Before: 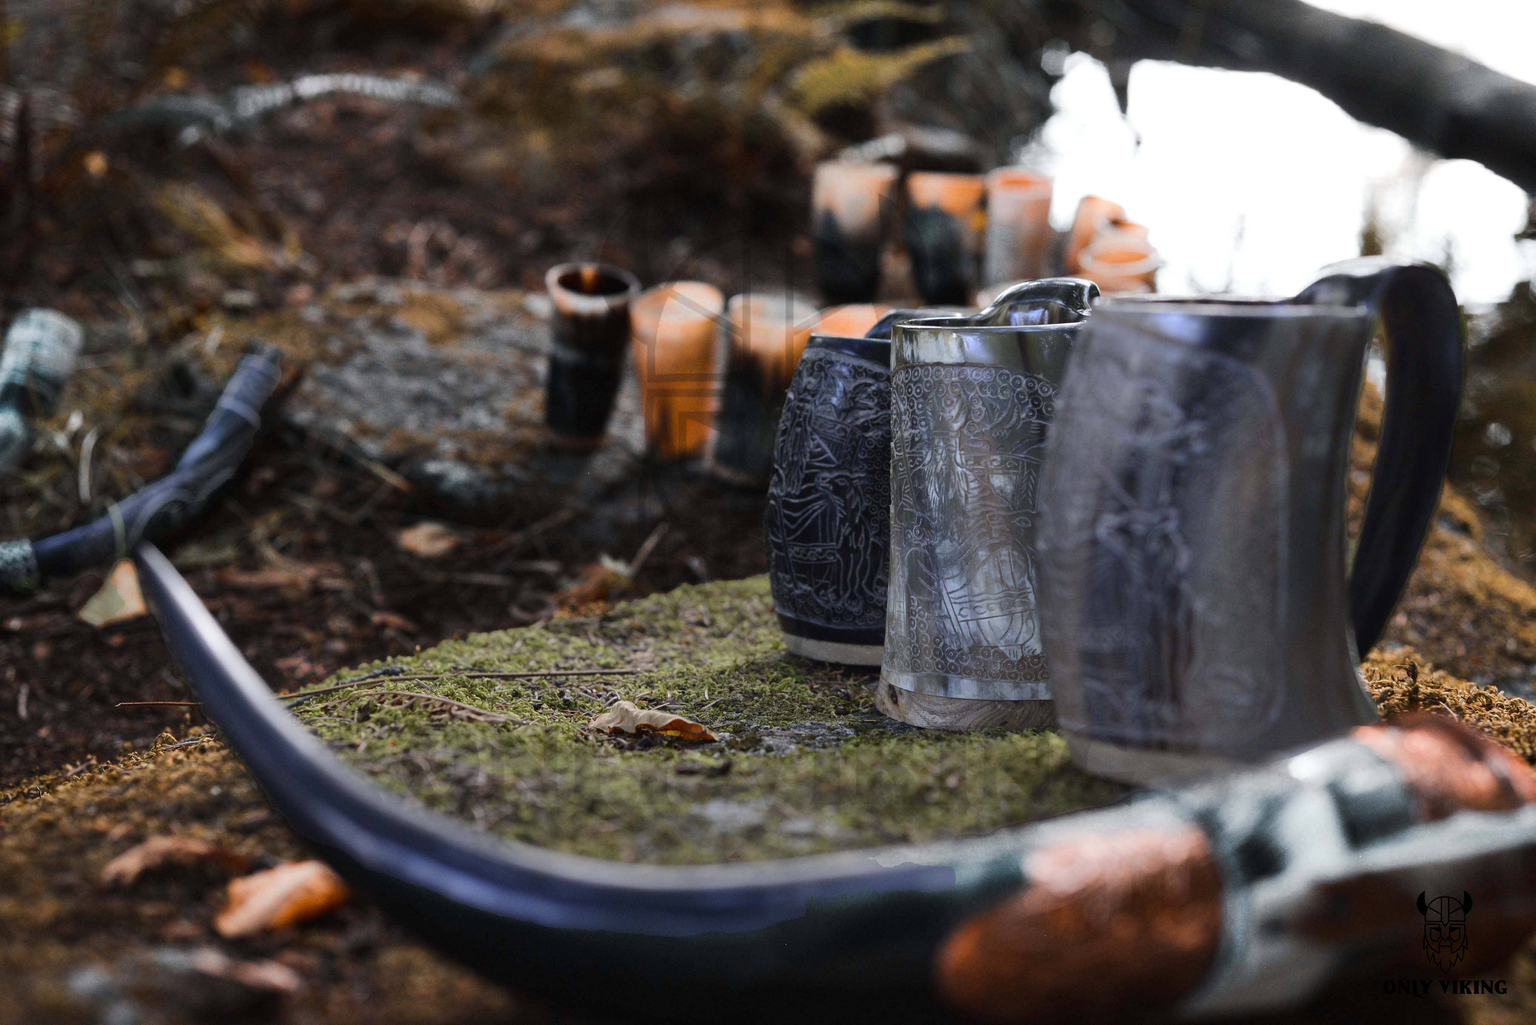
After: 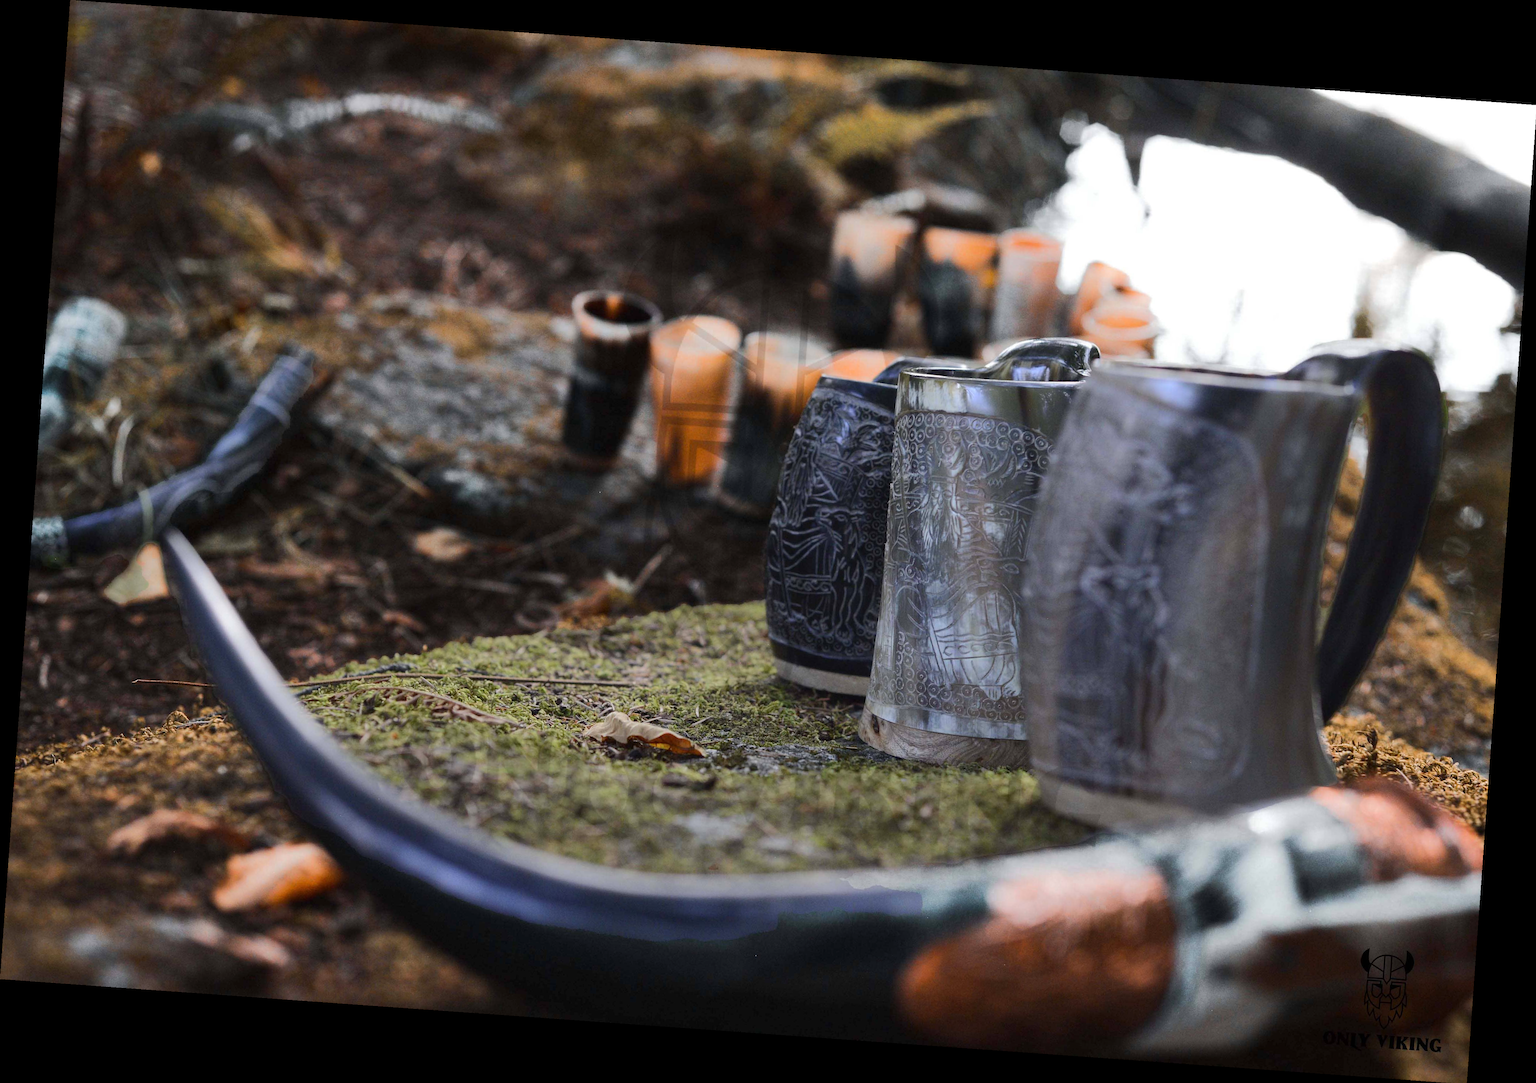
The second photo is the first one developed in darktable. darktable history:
base curve: curves: ch0 [(0, 0) (0.262, 0.32) (0.722, 0.705) (1, 1)]
rotate and perspective: rotation 4.1°, automatic cropping off
